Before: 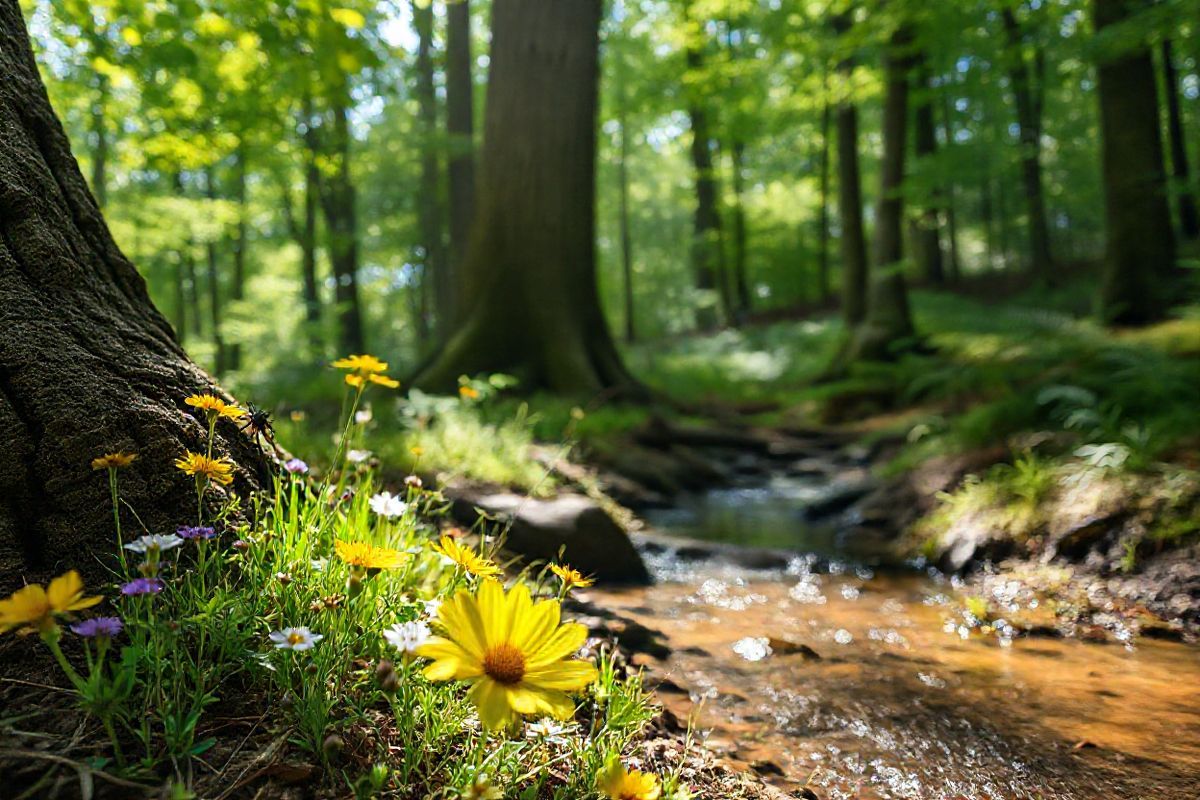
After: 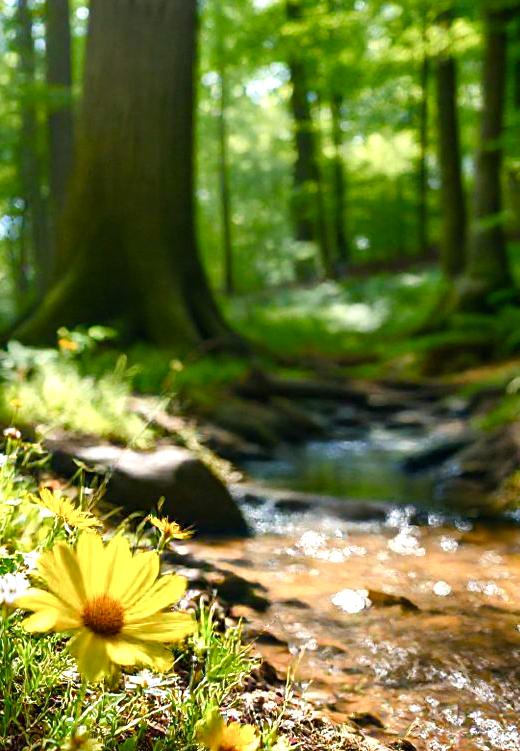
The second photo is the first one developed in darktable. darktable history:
color balance rgb: perceptual saturation grading › global saturation 25%, perceptual saturation grading › highlights -50%, perceptual saturation grading › shadows 30%, perceptual brilliance grading › global brilliance 12%, global vibrance 20%
crop: left 33.452%, top 6.025%, right 23.155%
